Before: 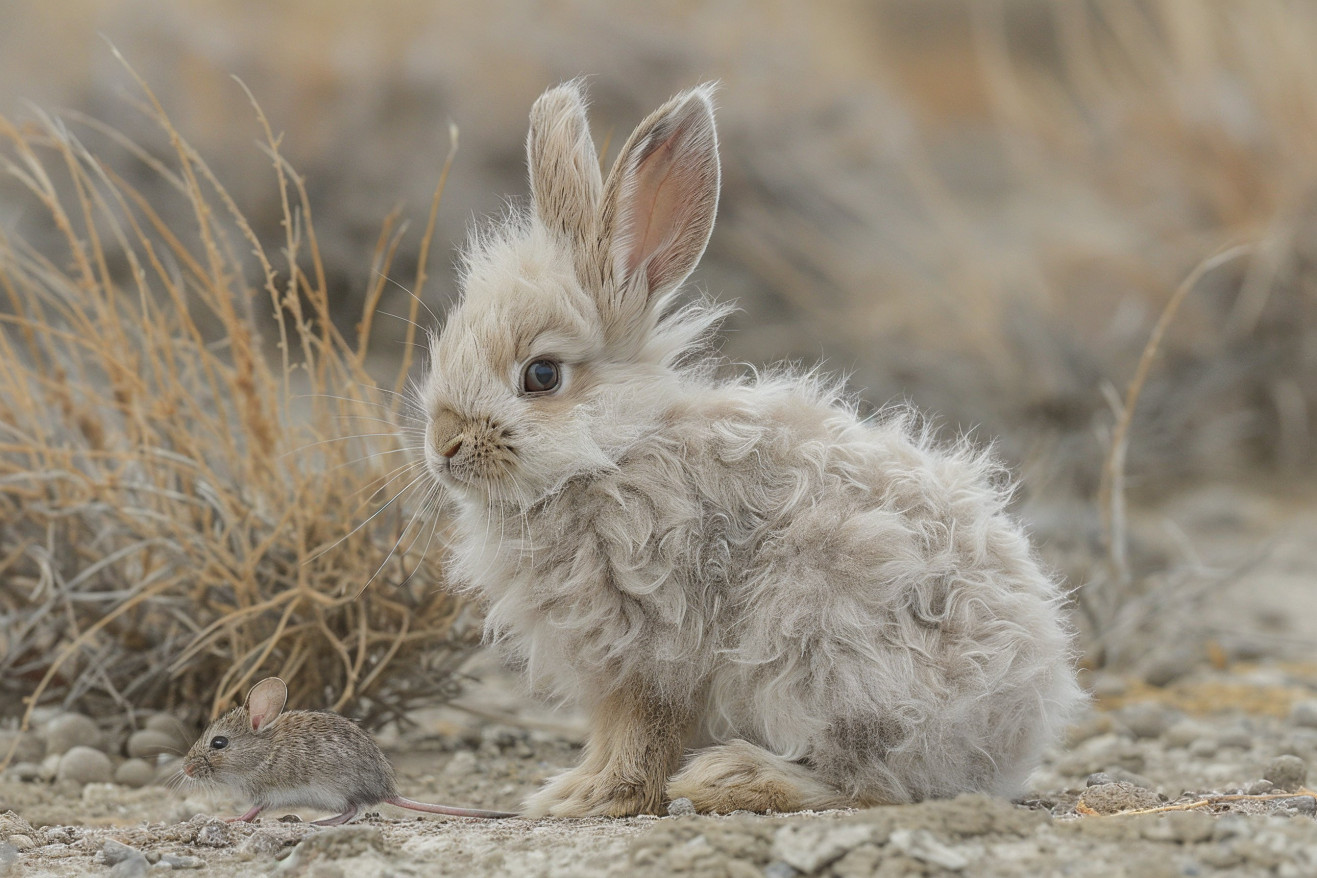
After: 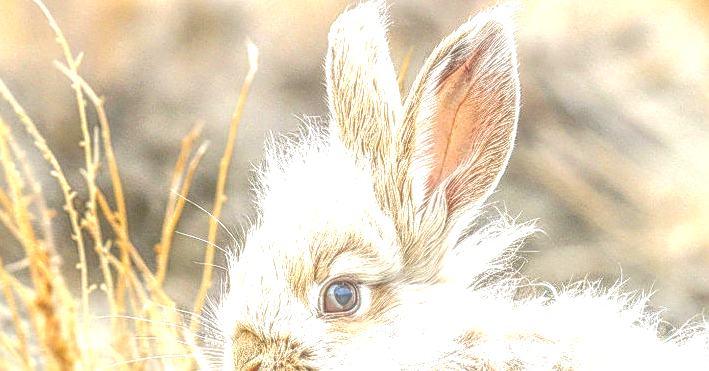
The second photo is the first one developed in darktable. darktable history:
white balance: emerald 1
sharpen: on, module defaults
tone equalizer: -7 EV 0.15 EV, -6 EV 0.6 EV, -5 EV 1.15 EV, -4 EV 1.33 EV, -3 EV 1.15 EV, -2 EV 0.6 EV, -1 EV 0.15 EV, mask exposure compensation -0.5 EV
color balance rgb: perceptual saturation grading › global saturation 30%, global vibrance 20%
crop: left 15.306%, top 9.065%, right 30.789%, bottom 48.638%
local contrast: highlights 0%, shadows 0%, detail 200%, midtone range 0.25
exposure: black level correction 0, exposure 1.5 EV, compensate exposure bias true, compensate highlight preservation false
